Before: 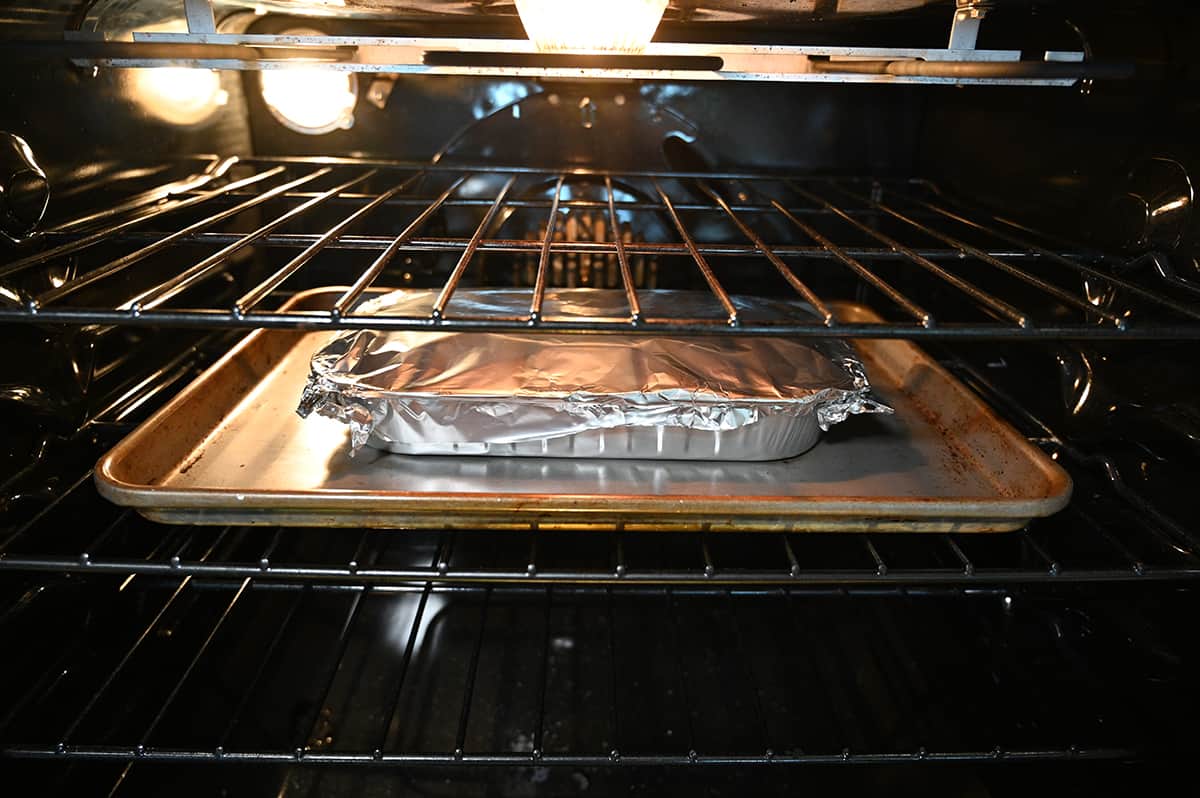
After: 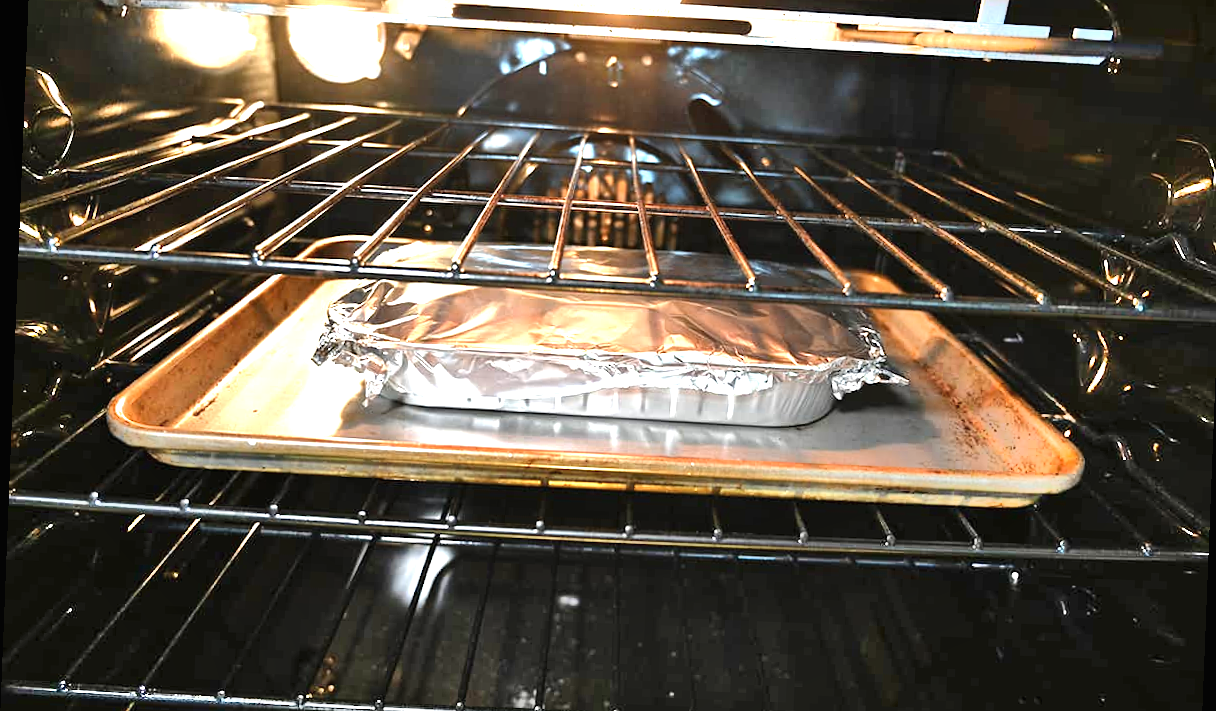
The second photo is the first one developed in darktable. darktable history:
exposure: black level correction 0, exposure 1 EV, compensate exposure bias true, compensate highlight preservation false
crop: top 7.625%, bottom 8.027%
rotate and perspective: rotation 2.27°, automatic cropping off
shadows and highlights: radius 110.86, shadows 51.09, white point adjustment 9.16, highlights -4.17, highlights color adjustment 32.2%, soften with gaussian
